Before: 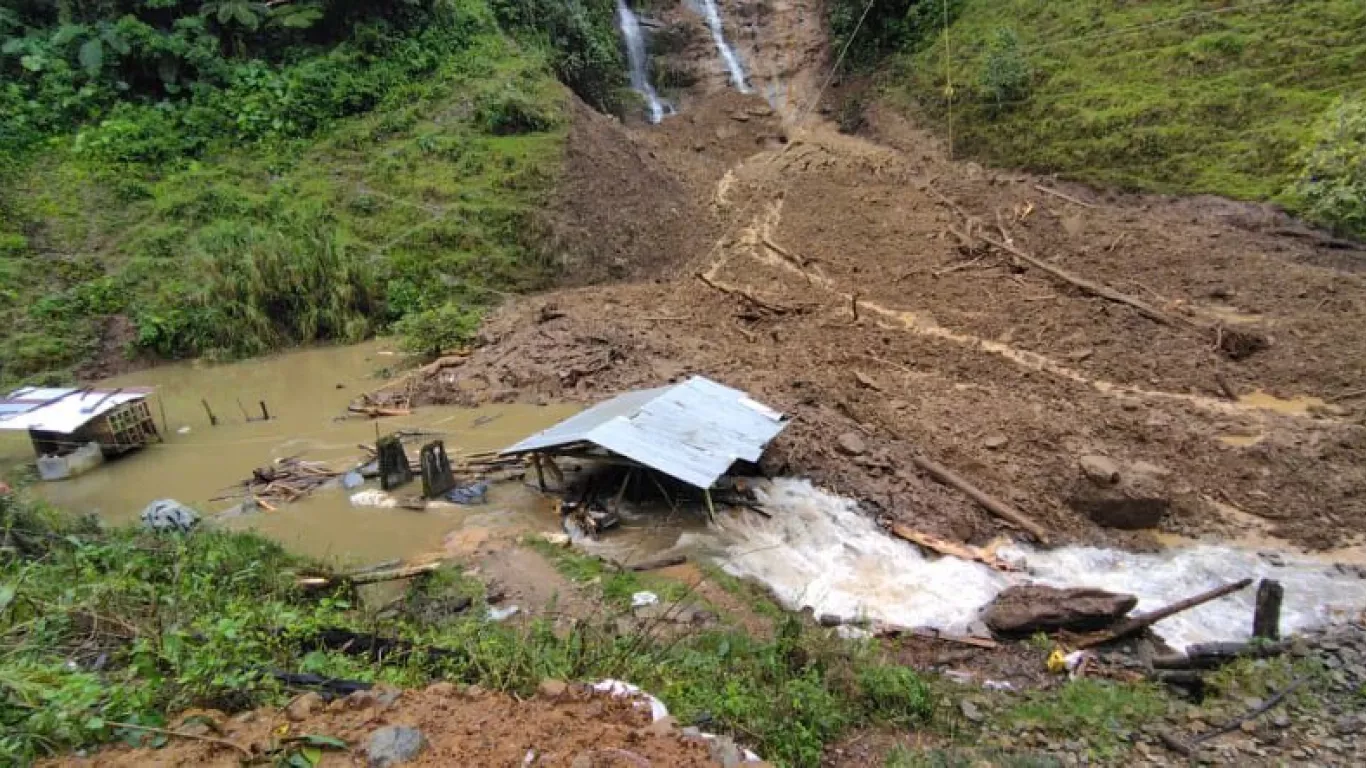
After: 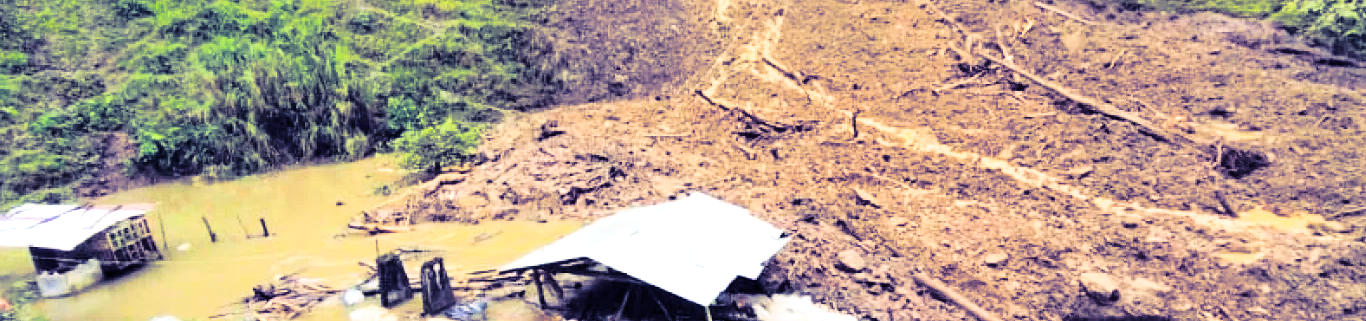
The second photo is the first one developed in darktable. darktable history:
color balance rgb: linear chroma grading › shadows -8%, linear chroma grading › global chroma 10%, perceptual saturation grading › global saturation 2%, perceptual saturation grading › highlights -2%, perceptual saturation grading › mid-tones 4%, perceptual saturation grading › shadows 8%, perceptual brilliance grading › global brilliance 2%, perceptual brilliance grading › highlights -4%, global vibrance 16%, saturation formula JzAzBz (2021)
exposure: exposure 0.636 EV, compensate highlight preservation false
base curve: curves: ch0 [(0, 0) (0.032, 0.037) (0.105, 0.228) (0.435, 0.76) (0.856, 0.983) (1, 1)]
crop and rotate: top 23.84%, bottom 34.294%
split-toning: shadows › hue 242.67°, shadows › saturation 0.733, highlights › hue 45.33°, highlights › saturation 0.667, balance -53.304, compress 21.15%
